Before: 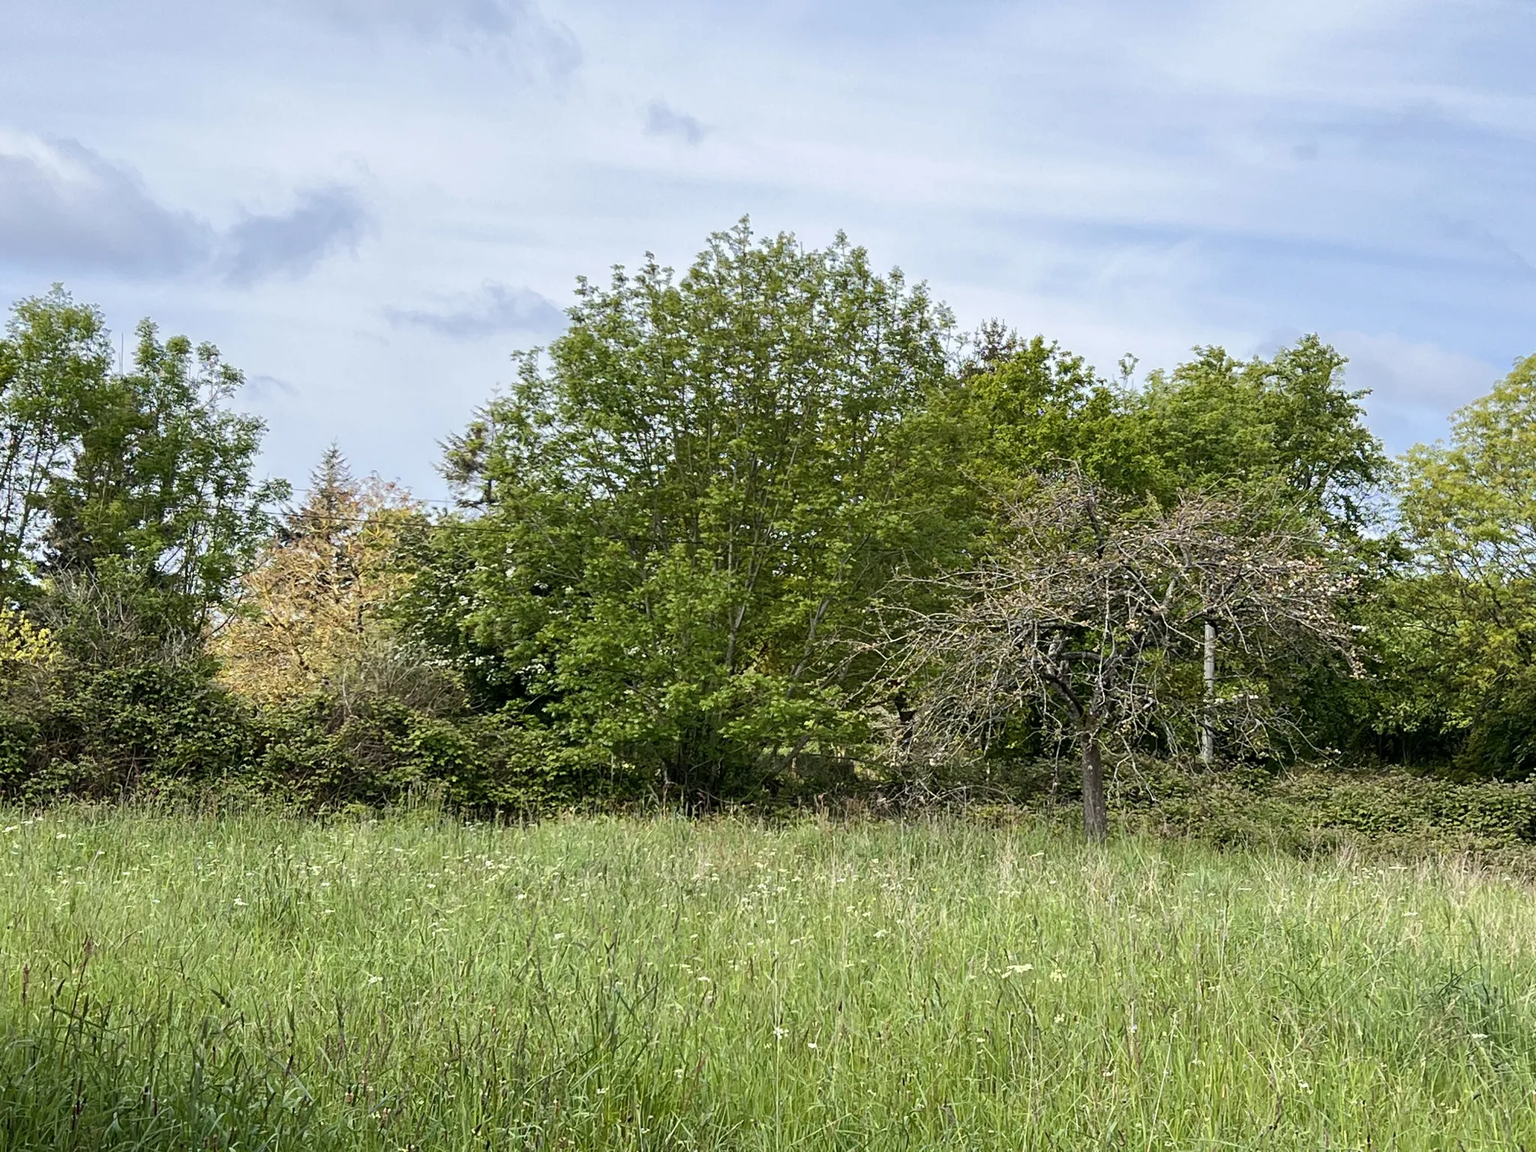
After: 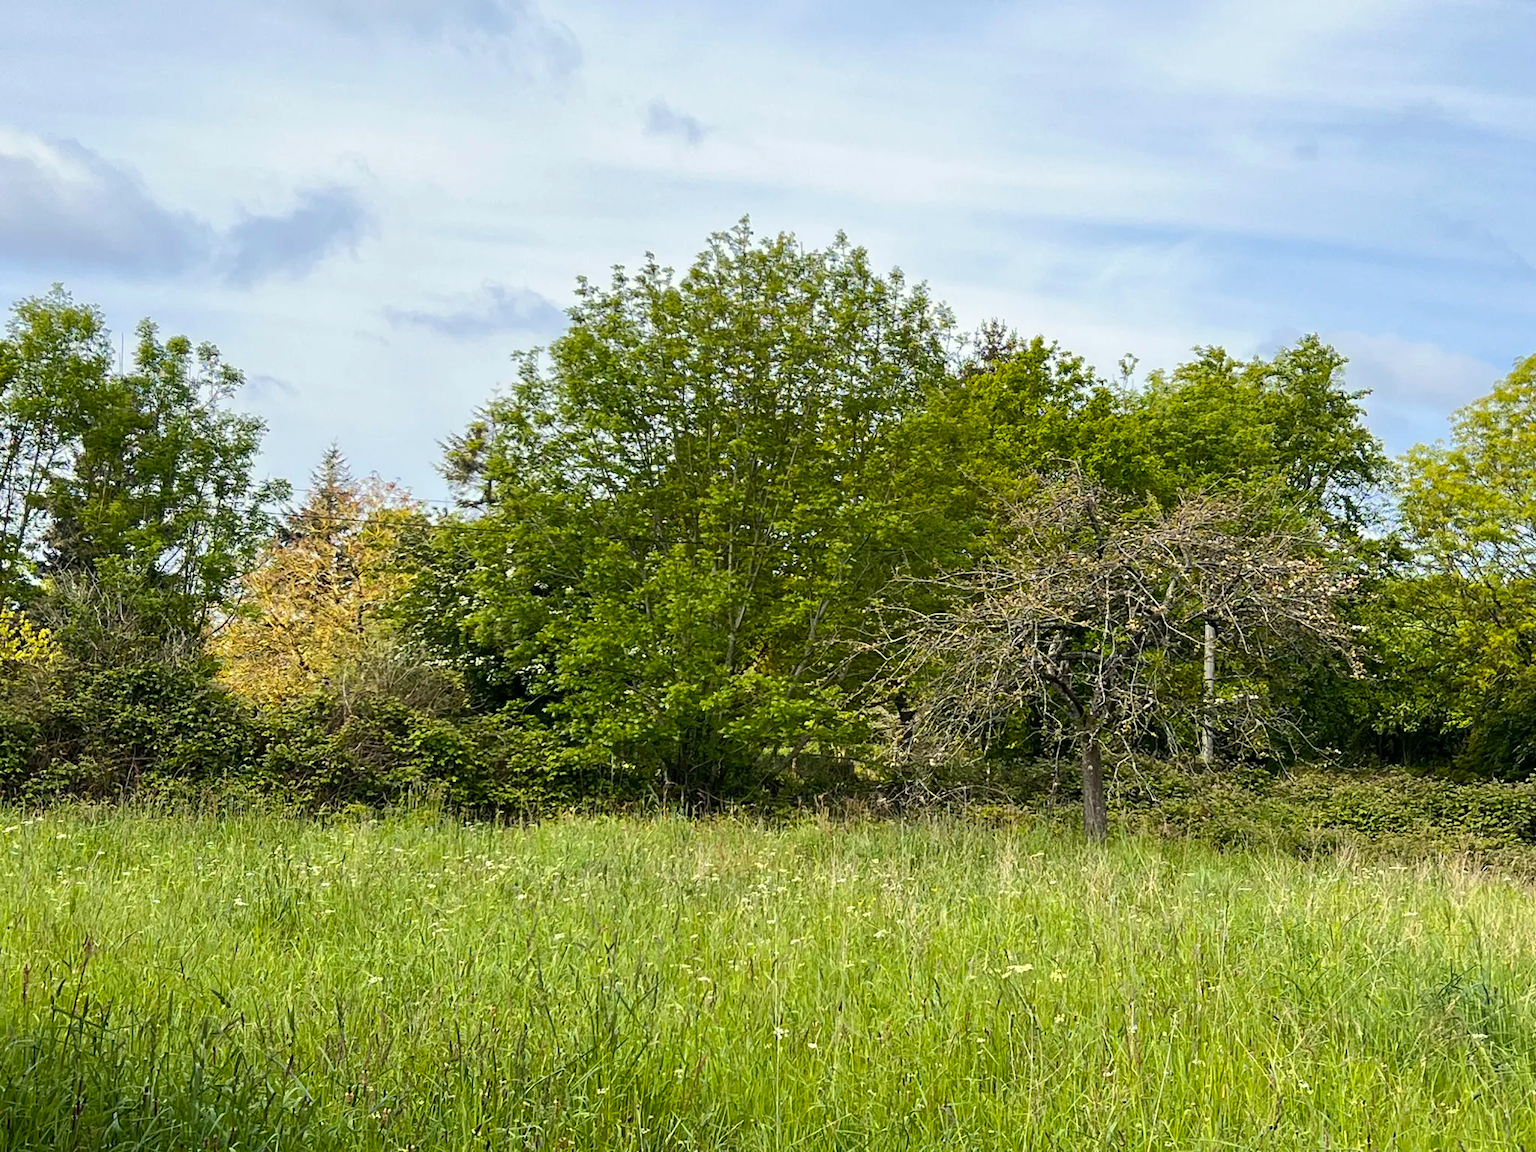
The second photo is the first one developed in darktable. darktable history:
color balance rgb: highlights gain › luminance 6.22%, highlights gain › chroma 2.52%, highlights gain › hue 87.37°, linear chroma grading › global chroma 7.866%, perceptual saturation grading › global saturation 15.063%, global vibrance 24.132%
